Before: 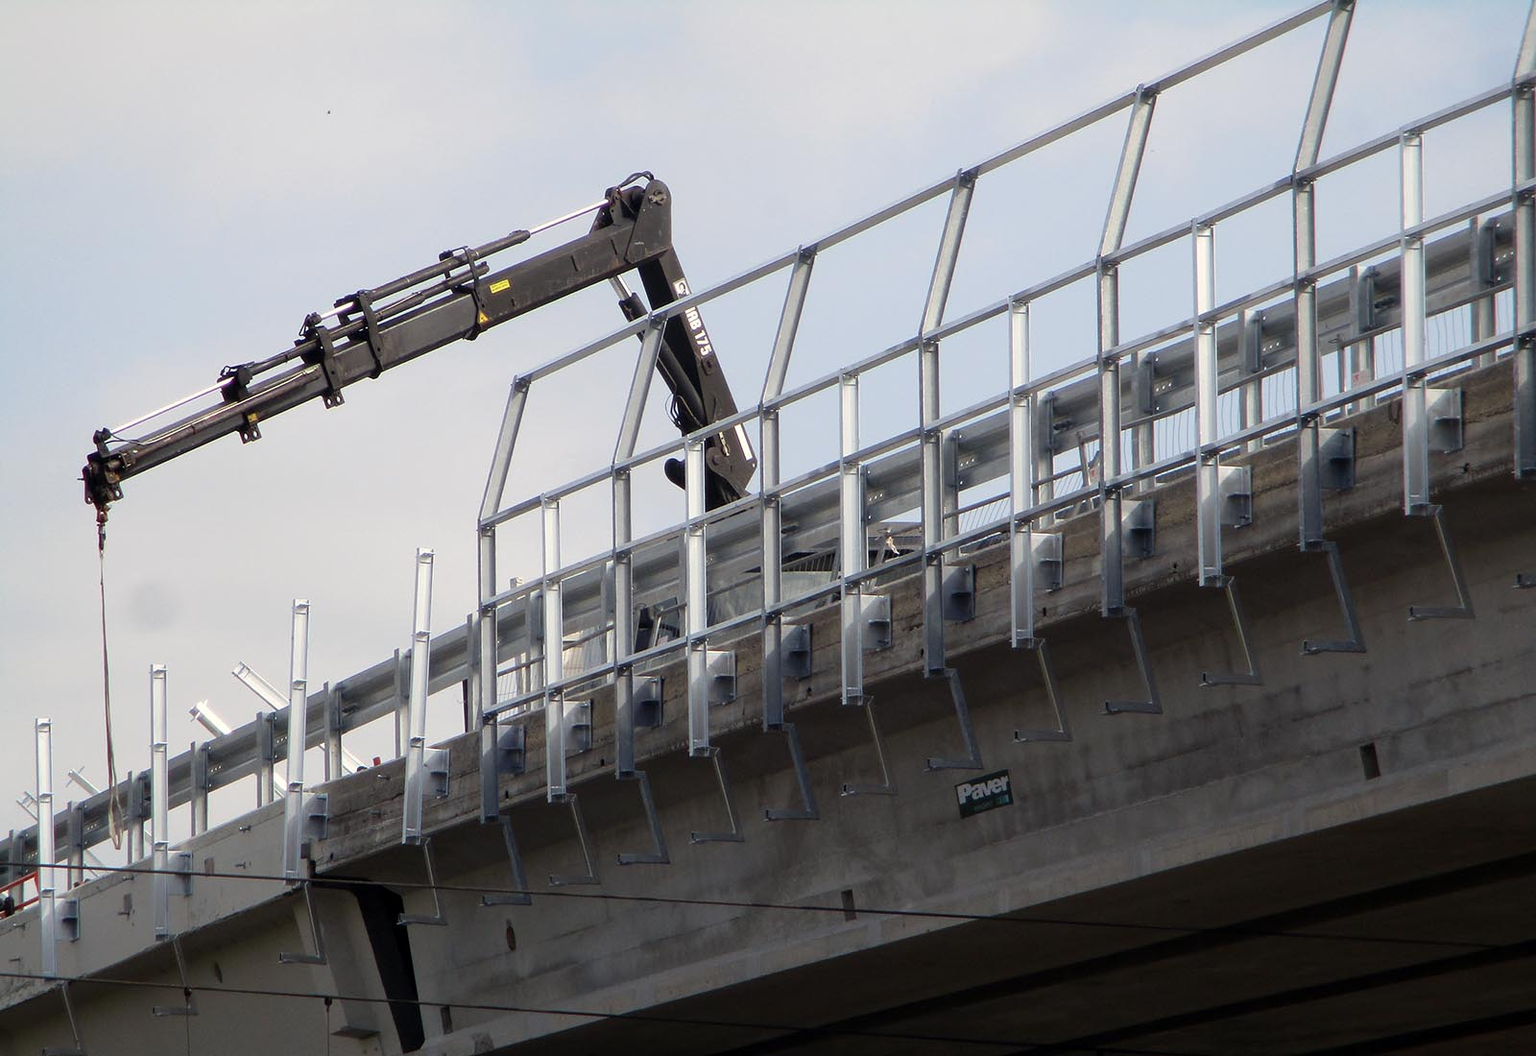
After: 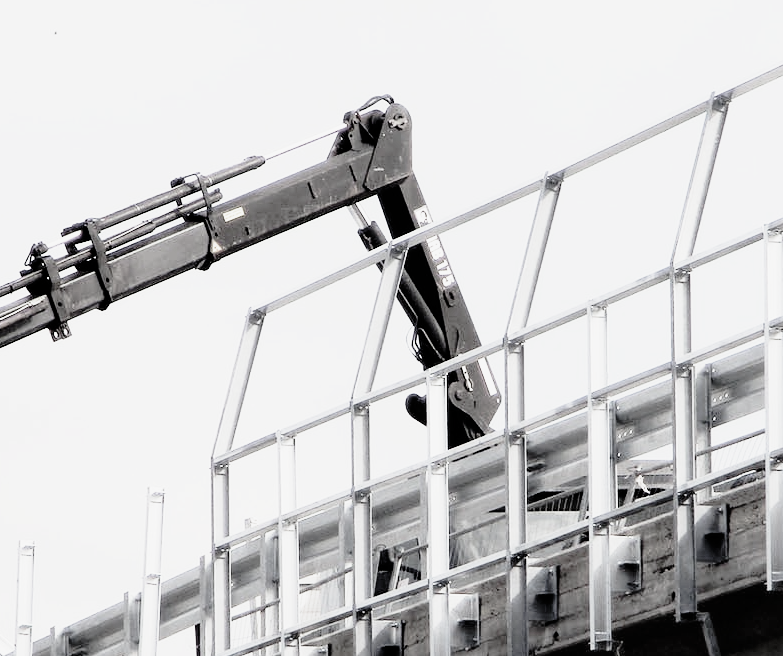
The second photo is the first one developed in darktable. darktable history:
exposure: black level correction 0, exposure 1 EV, compensate exposure bias true, compensate highlight preservation false
color zones: curves: ch0 [(0, 0.559) (0.153, 0.551) (0.229, 0.5) (0.429, 0.5) (0.571, 0.5) (0.714, 0.5) (0.857, 0.5) (1, 0.559)]; ch1 [(0, 0.417) (0.112, 0.336) (0.213, 0.26) (0.429, 0.34) (0.571, 0.35) (0.683, 0.331) (0.857, 0.344) (1, 0.417)]
filmic rgb: black relative exposure -5.13 EV, white relative exposure 3.96 EV, hardness 2.9, contrast 1.3, highlights saturation mix -29.72%, color science v4 (2020)
tone curve: curves: ch0 [(0, 0) (0.062, 0.023) (0.168, 0.142) (0.359, 0.44) (0.469, 0.544) (0.634, 0.722) (0.839, 0.909) (0.998, 0.978)]; ch1 [(0, 0) (0.437, 0.453) (0.472, 0.47) (0.502, 0.504) (0.527, 0.546) (0.568, 0.619) (0.608, 0.665) (0.669, 0.748) (0.859, 0.899) (1, 1)]; ch2 [(0, 0) (0.33, 0.301) (0.421, 0.443) (0.473, 0.501) (0.504, 0.504) (0.535, 0.564) (0.575, 0.625) (0.608, 0.676) (1, 1)], preserve colors none
crop: left 17.963%, top 7.701%, right 33.057%, bottom 32.608%
